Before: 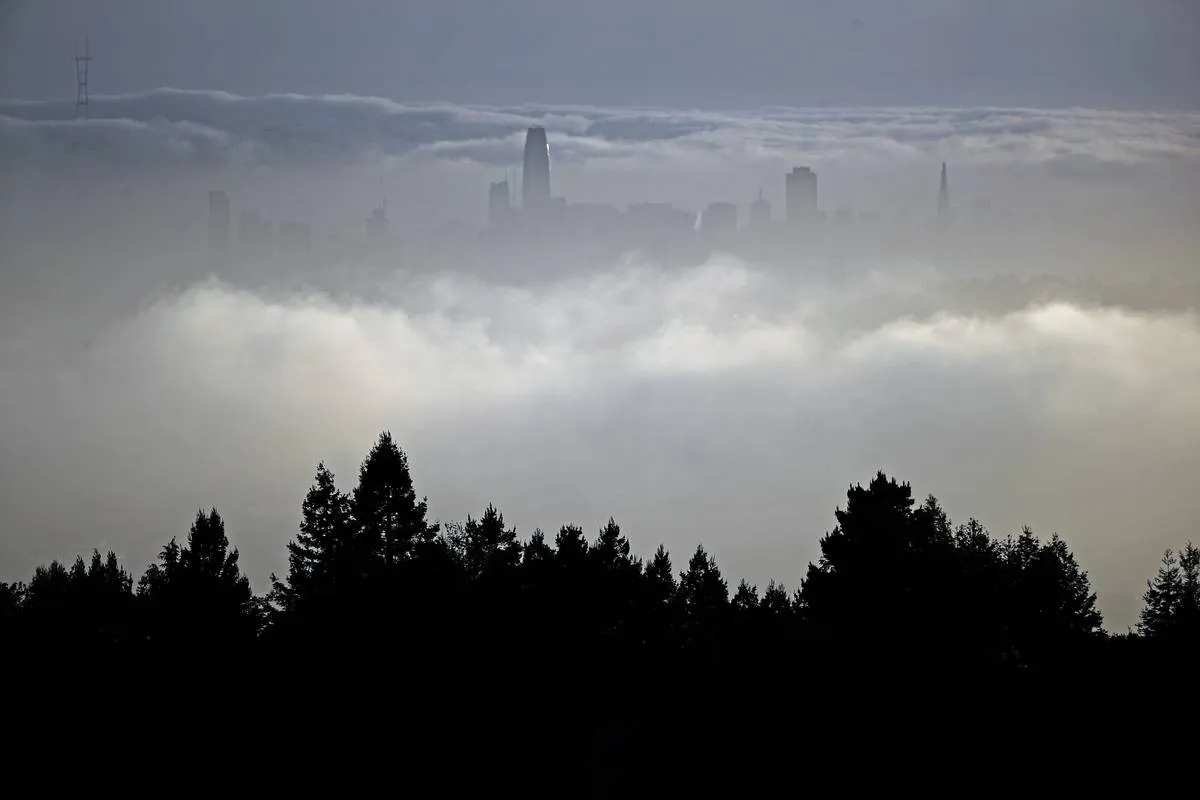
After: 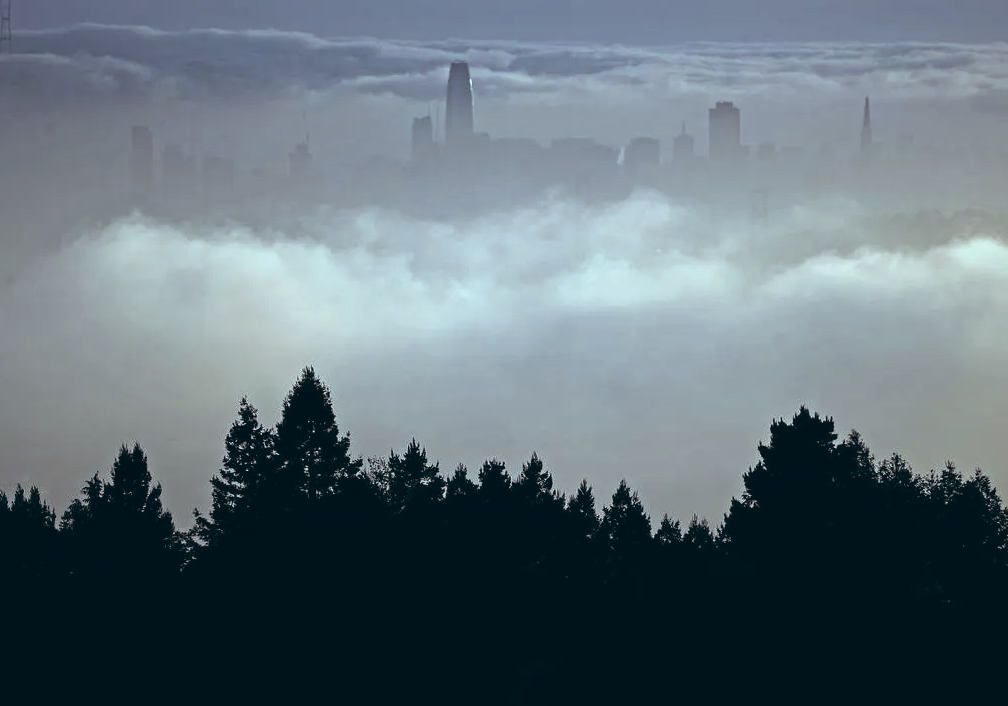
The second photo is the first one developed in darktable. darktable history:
crop: left 6.446%, top 8.188%, right 9.538%, bottom 3.548%
local contrast: mode bilateral grid, contrast 20, coarseness 50, detail 130%, midtone range 0.2
color balance: lift [1.003, 0.993, 1.001, 1.007], gamma [1.018, 1.072, 0.959, 0.928], gain [0.974, 0.873, 1.031, 1.127]
color zones: curves: ch0 [(0, 0.5) (0.143, 0.5) (0.286, 0.5) (0.429, 0.5) (0.571, 0.5) (0.714, 0.476) (0.857, 0.5) (1, 0.5)]; ch2 [(0, 0.5) (0.143, 0.5) (0.286, 0.5) (0.429, 0.5) (0.571, 0.5) (0.714, 0.487) (0.857, 0.5) (1, 0.5)]
